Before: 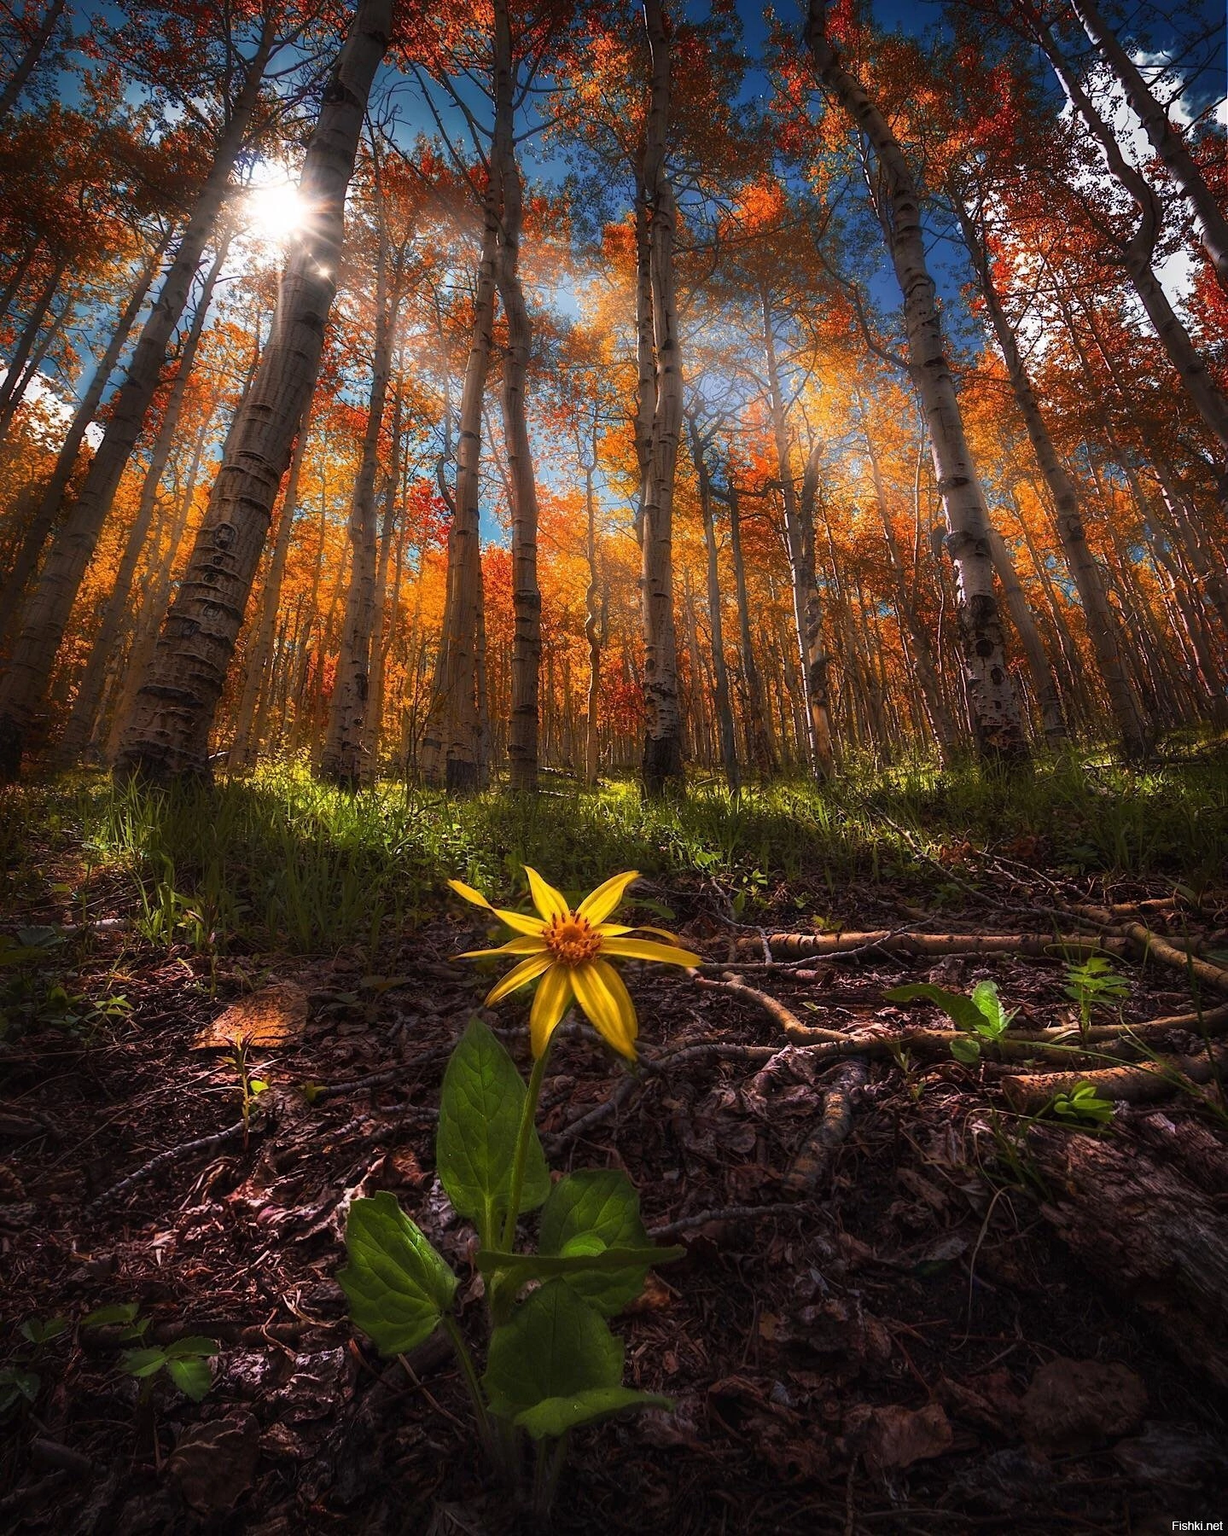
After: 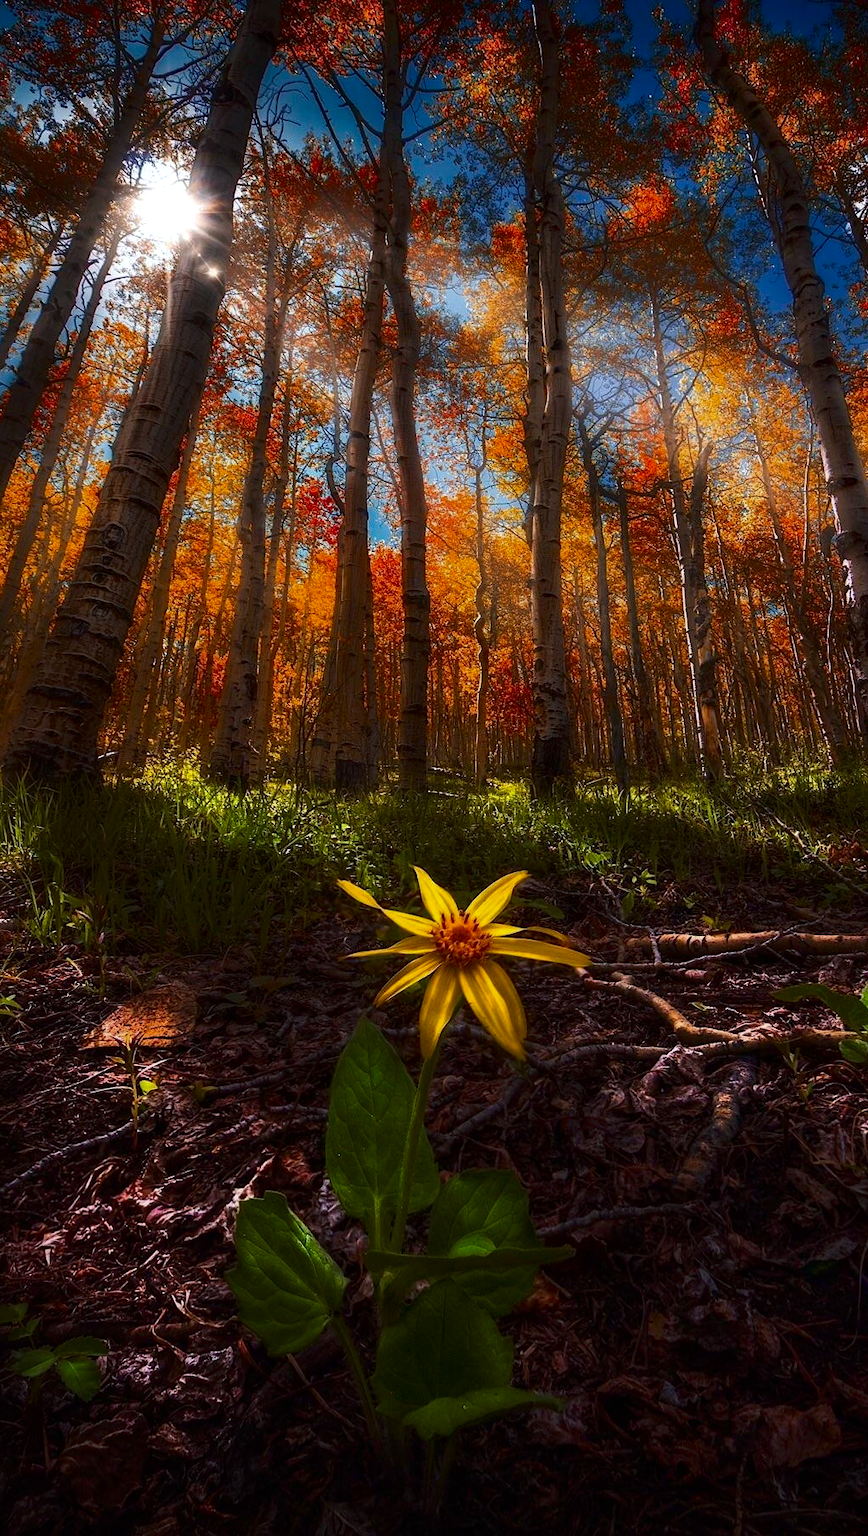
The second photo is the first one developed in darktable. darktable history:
crop and rotate: left 9.061%, right 20.142%
haze removal: compatibility mode true, adaptive false
white balance: red 0.982, blue 1.018
contrast brightness saturation: contrast 0.07, brightness -0.14, saturation 0.11
